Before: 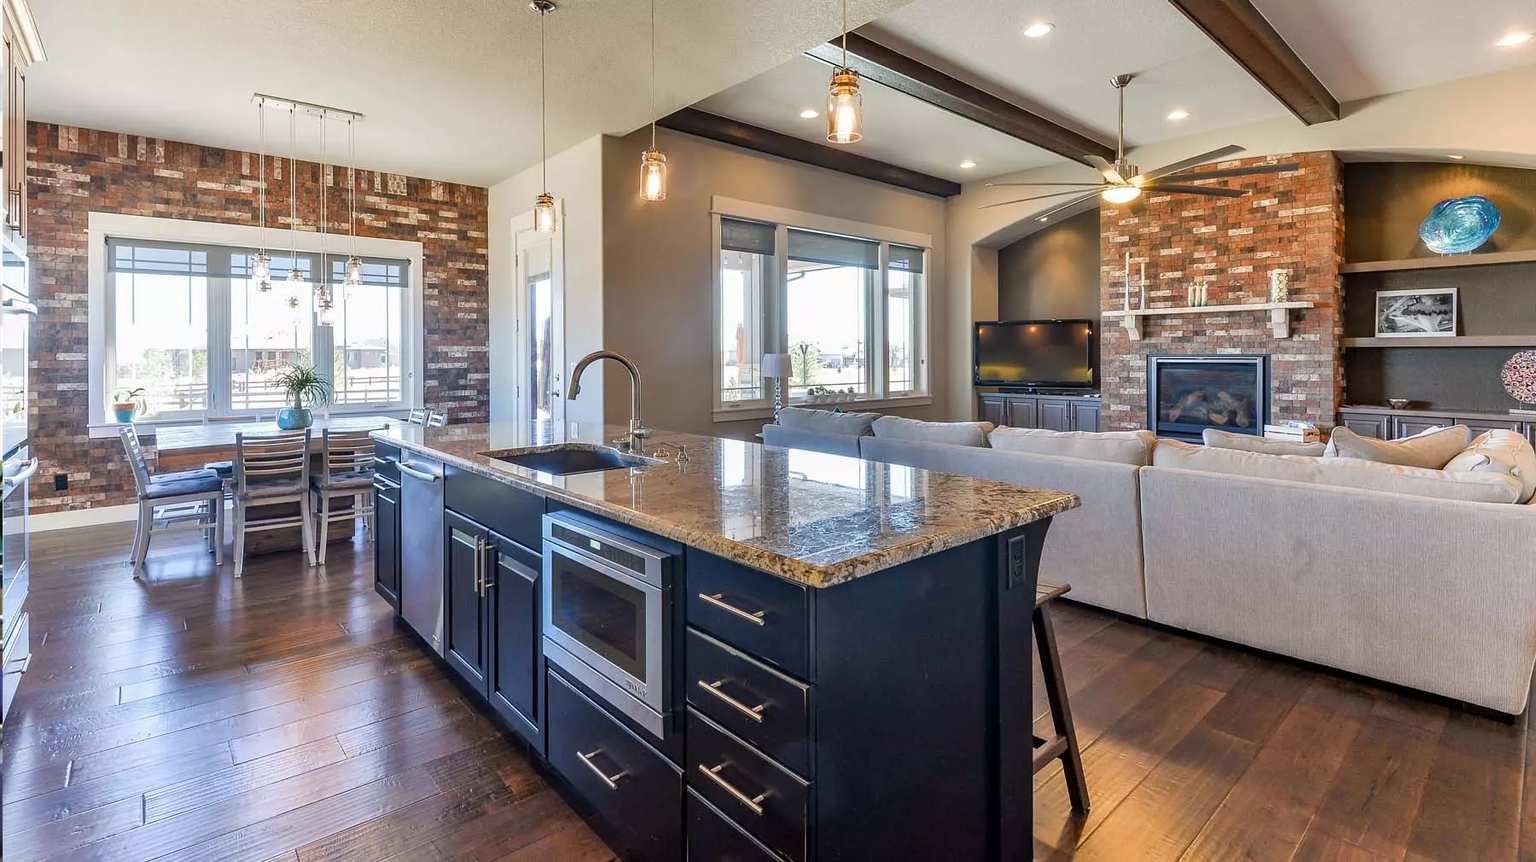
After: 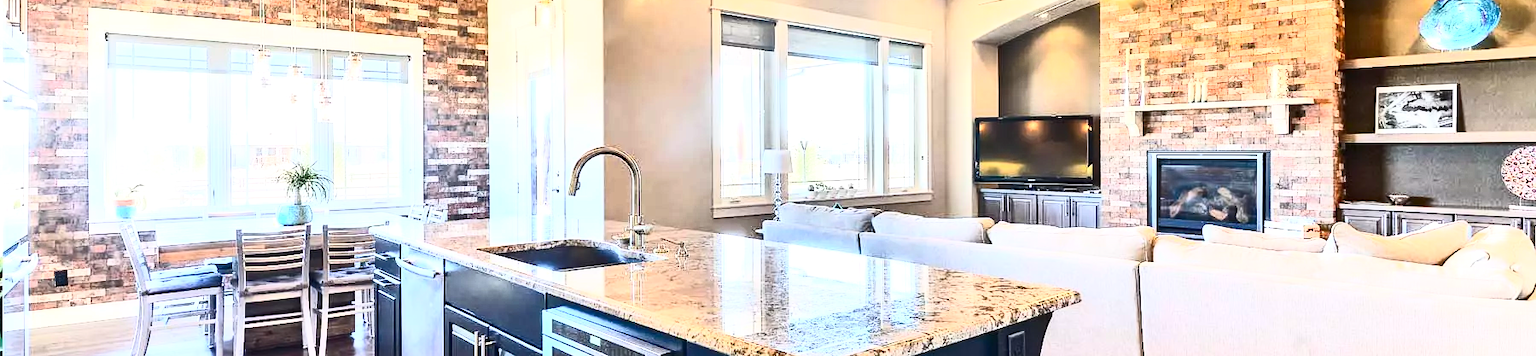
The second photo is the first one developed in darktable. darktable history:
crop and rotate: top 23.748%, bottom 34.844%
exposure: exposure 0.664 EV, compensate highlight preservation false
contrast brightness saturation: contrast 0.639, brightness 0.354, saturation 0.138
